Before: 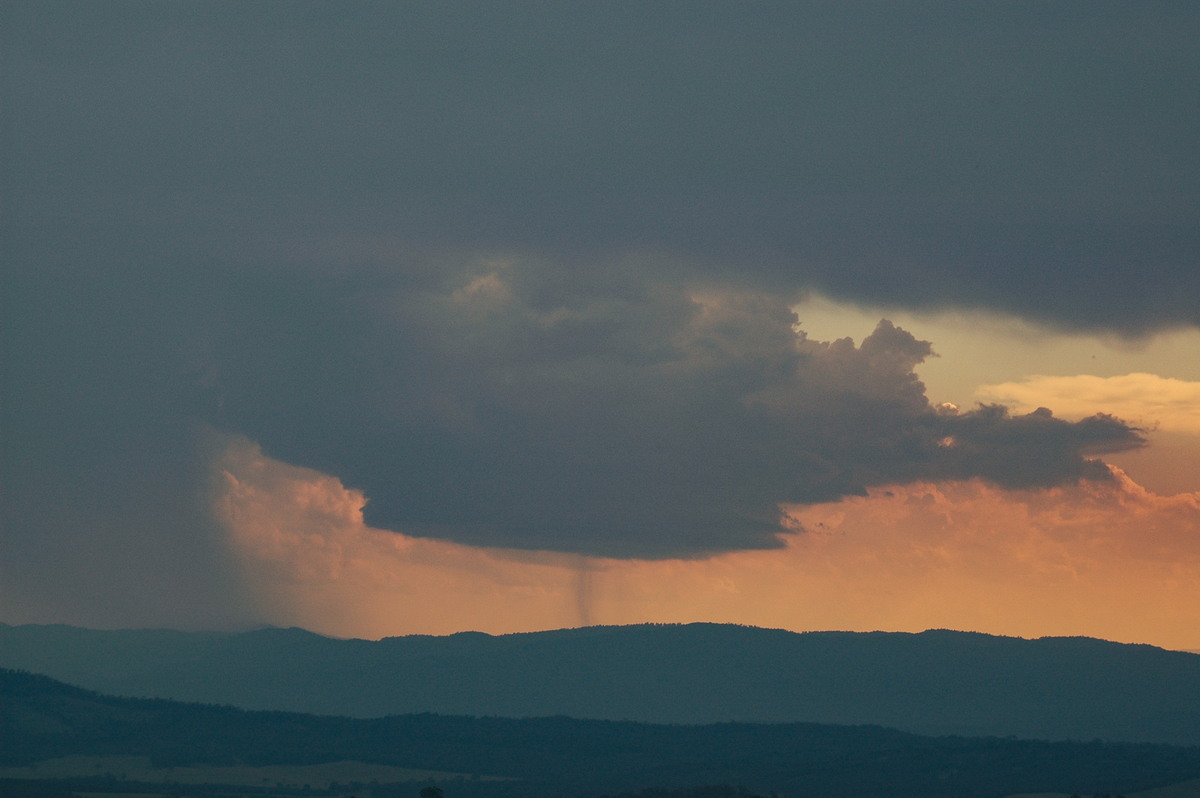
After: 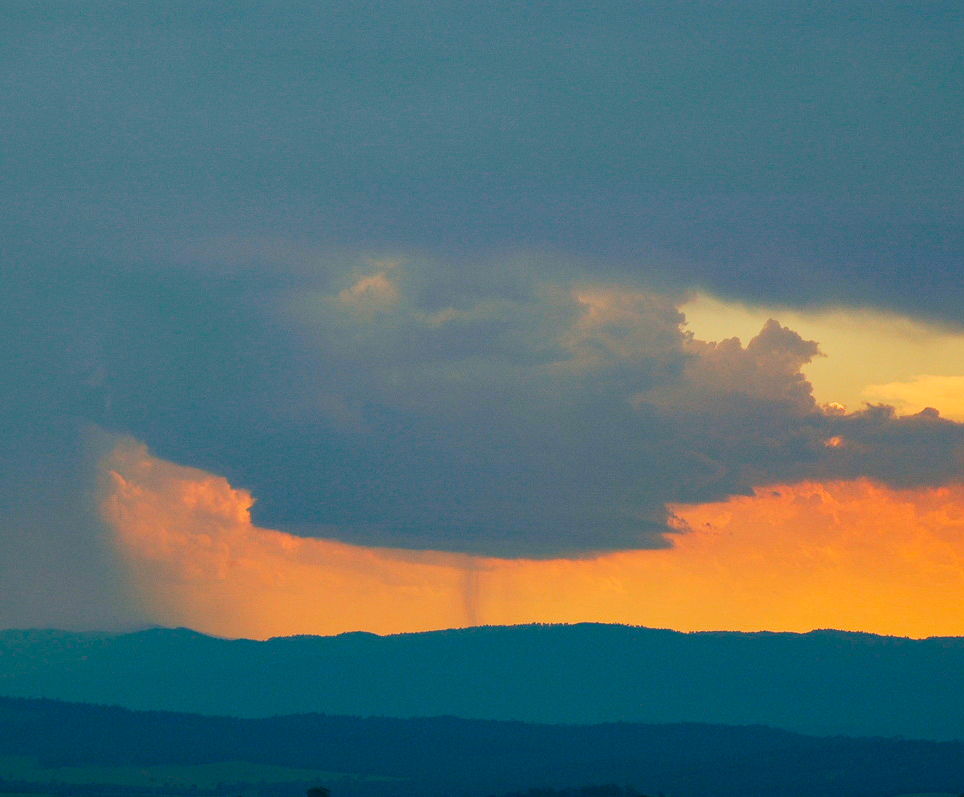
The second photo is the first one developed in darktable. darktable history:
crop and rotate: left 9.475%, right 10.13%
color correction: highlights b* -0.004, saturation 1.77
tone curve: curves: ch0 [(0, 0) (0.051, 0.027) (0.096, 0.071) (0.219, 0.248) (0.428, 0.52) (0.596, 0.713) (0.727, 0.823) (0.859, 0.924) (1, 1)]; ch1 [(0, 0) (0.1, 0.038) (0.318, 0.221) (0.413, 0.325) (0.454, 0.41) (0.493, 0.478) (0.503, 0.501) (0.516, 0.515) (0.548, 0.575) (0.561, 0.596) (0.594, 0.647) (0.666, 0.701) (1, 1)]; ch2 [(0, 0) (0.453, 0.44) (0.479, 0.476) (0.504, 0.5) (0.52, 0.526) (0.557, 0.585) (0.583, 0.608) (0.824, 0.815) (1, 1)], preserve colors none
